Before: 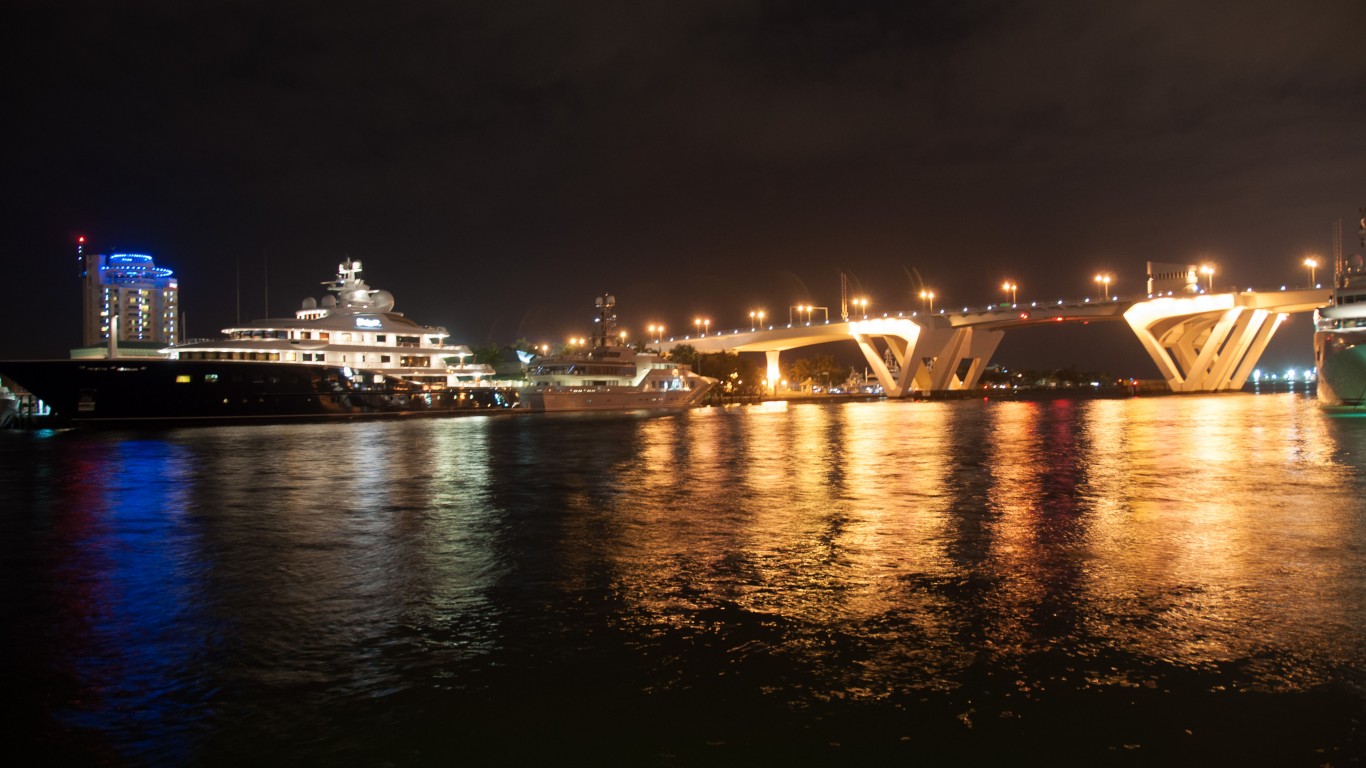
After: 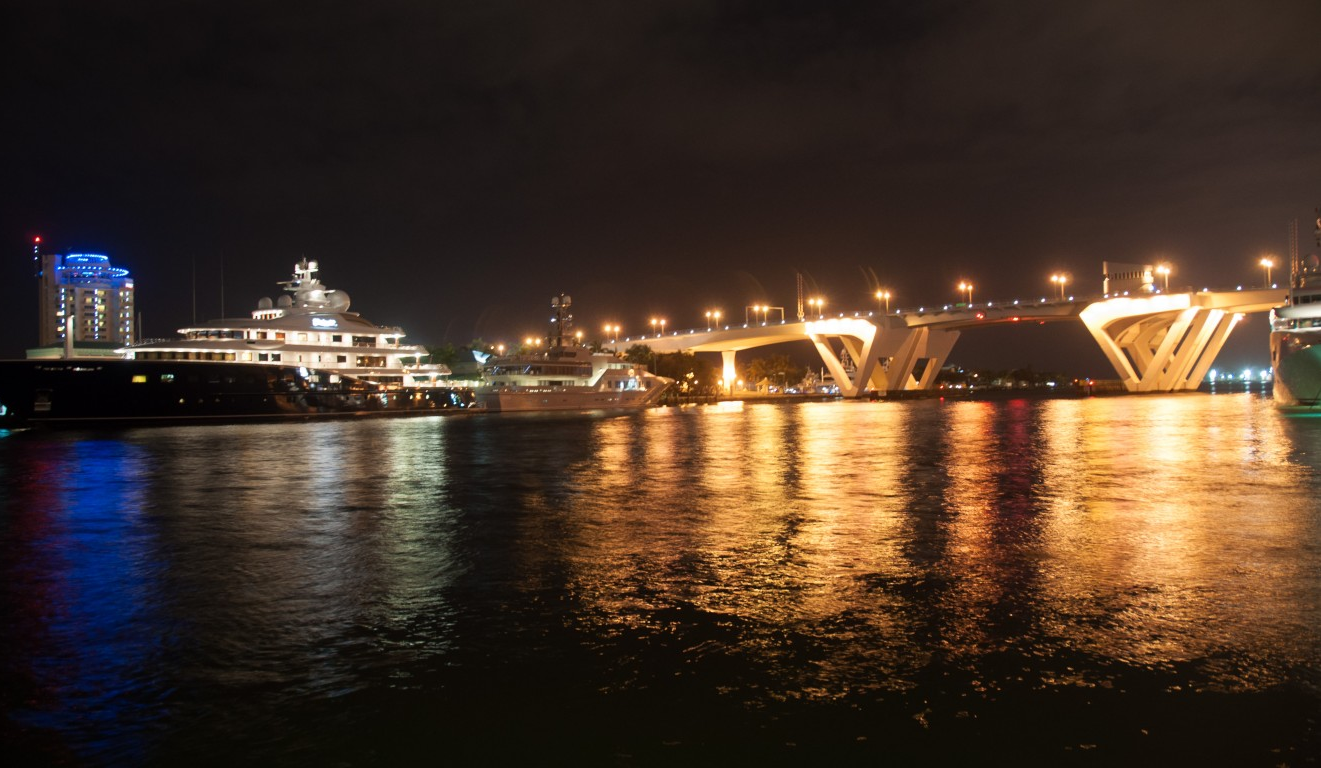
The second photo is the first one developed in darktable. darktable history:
crop and rotate: left 3.239%
